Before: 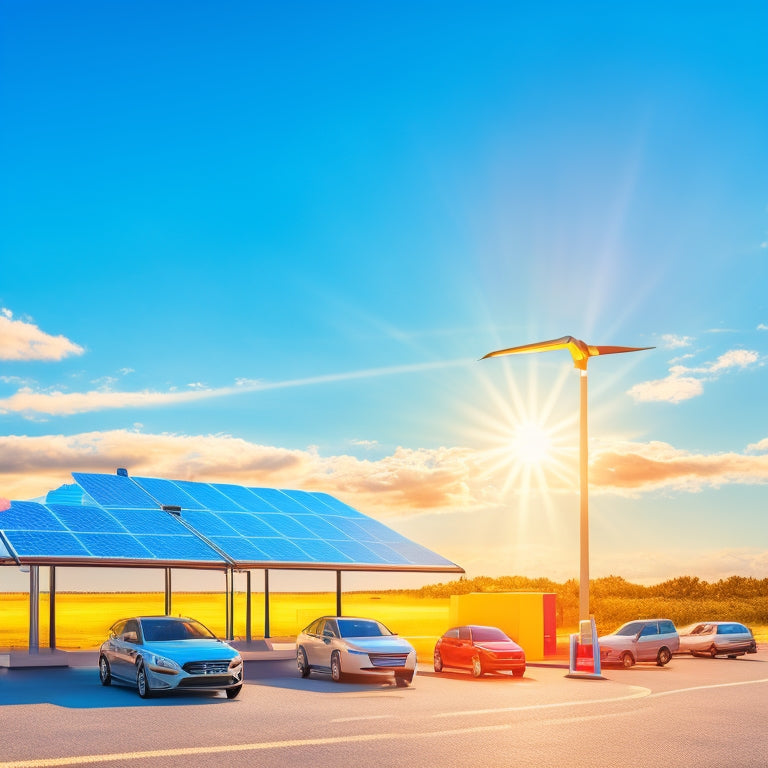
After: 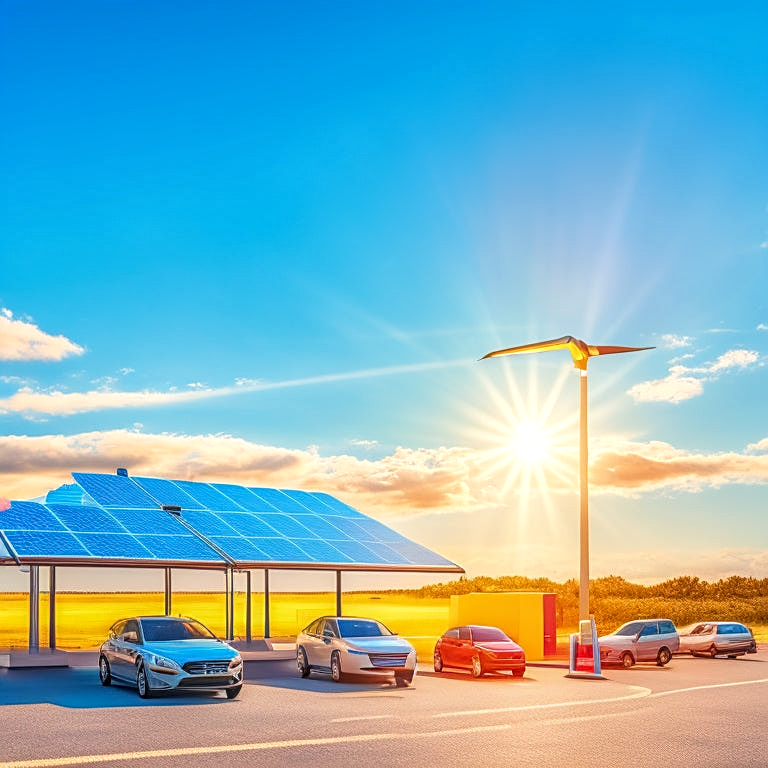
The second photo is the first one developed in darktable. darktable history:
local contrast: highlights 0%, shadows 0%, detail 133%
sharpen: on, module defaults
color balance: on, module defaults
